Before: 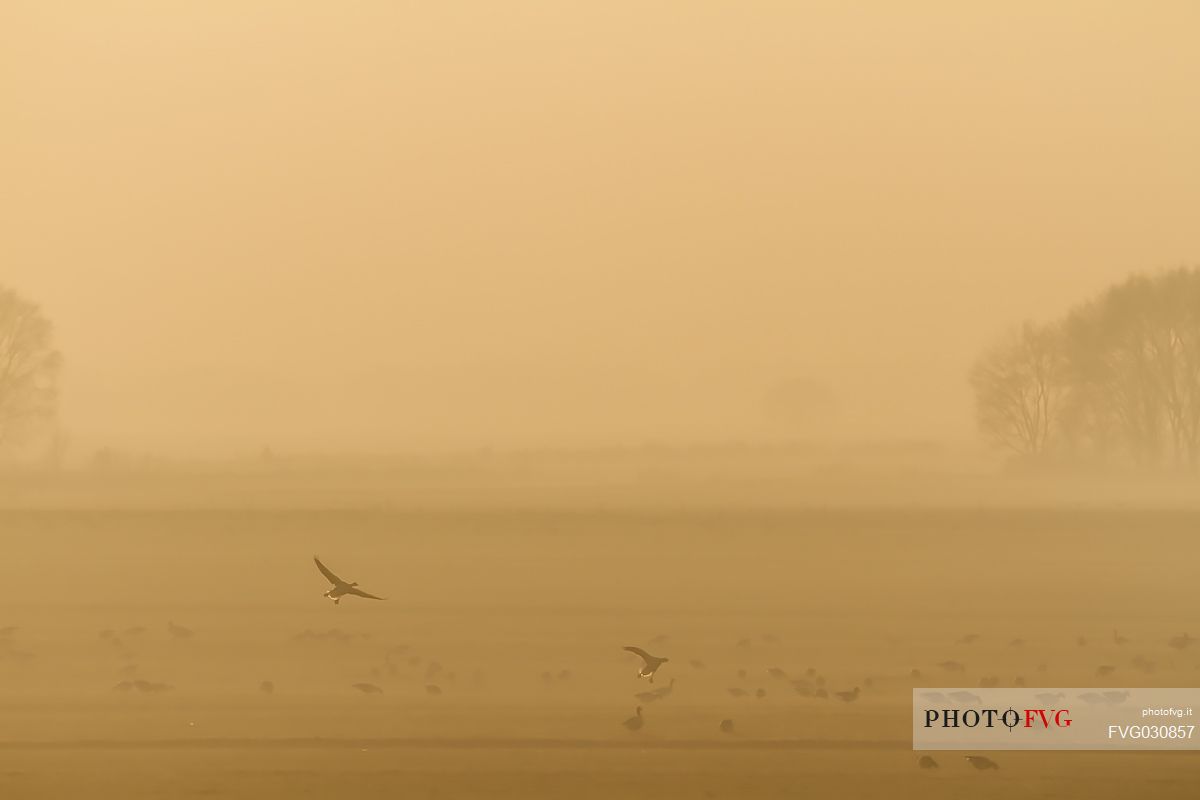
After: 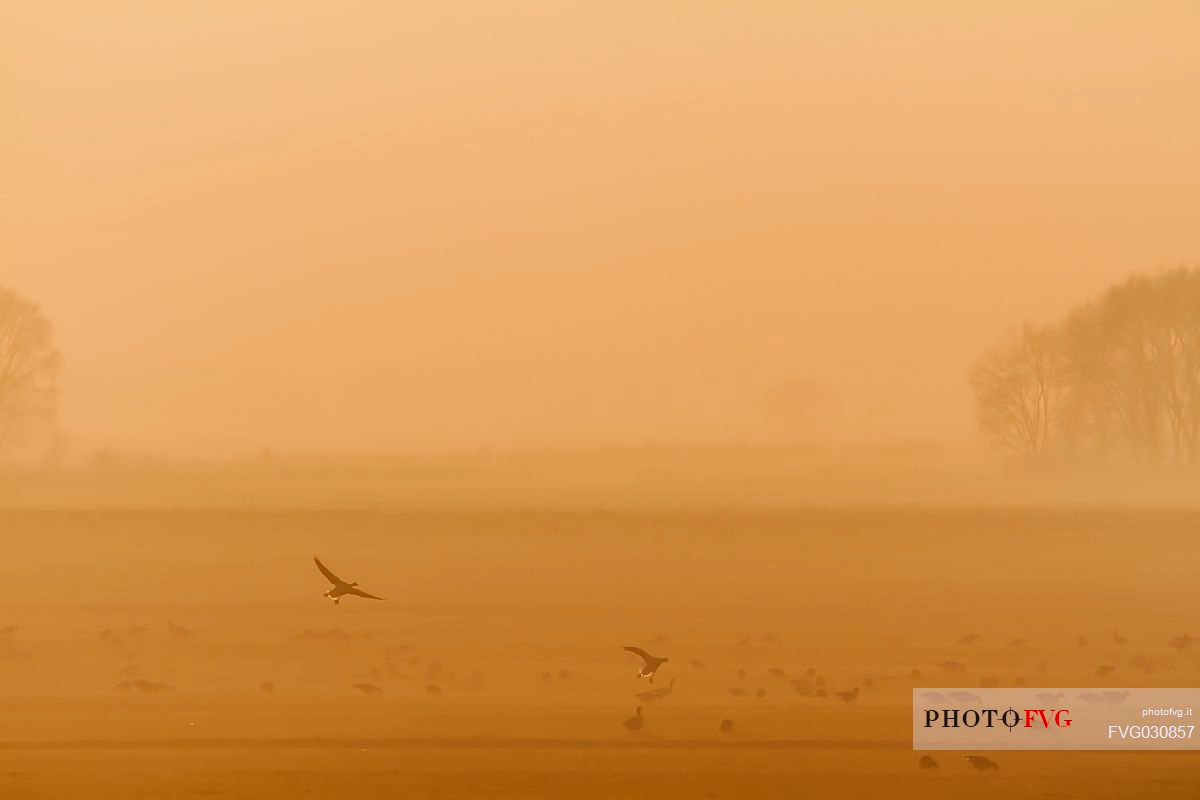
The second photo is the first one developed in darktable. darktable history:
rgb levels: mode RGB, independent channels, levels [[0, 0.5, 1], [0, 0.521, 1], [0, 0.536, 1]]
white balance: red 1.066, blue 1.119
color correction: highlights a* -8, highlights b* 3.1
tone curve: curves: ch0 [(0, 0) (0.003, 0.005) (0.011, 0.021) (0.025, 0.042) (0.044, 0.065) (0.069, 0.074) (0.1, 0.092) (0.136, 0.123) (0.177, 0.159) (0.224, 0.2) (0.277, 0.252) (0.335, 0.32) (0.399, 0.392) (0.468, 0.468) (0.543, 0.549) (0.623, 0.638) (0.709, 0.721) (0.801, 0.812) (0.898, 0.896) (1, 1)], preserve colors none
exposure: exposure -0.21 EV, compensate highlight preservation false
tone equalizer: -7 EV 0.13 EV, smoothing diameter 25%, edges refinement/feathering 10, preserve details guided filter
color balance rgb: global vibrance 1%, saturation formula JzAzBz (2021)
